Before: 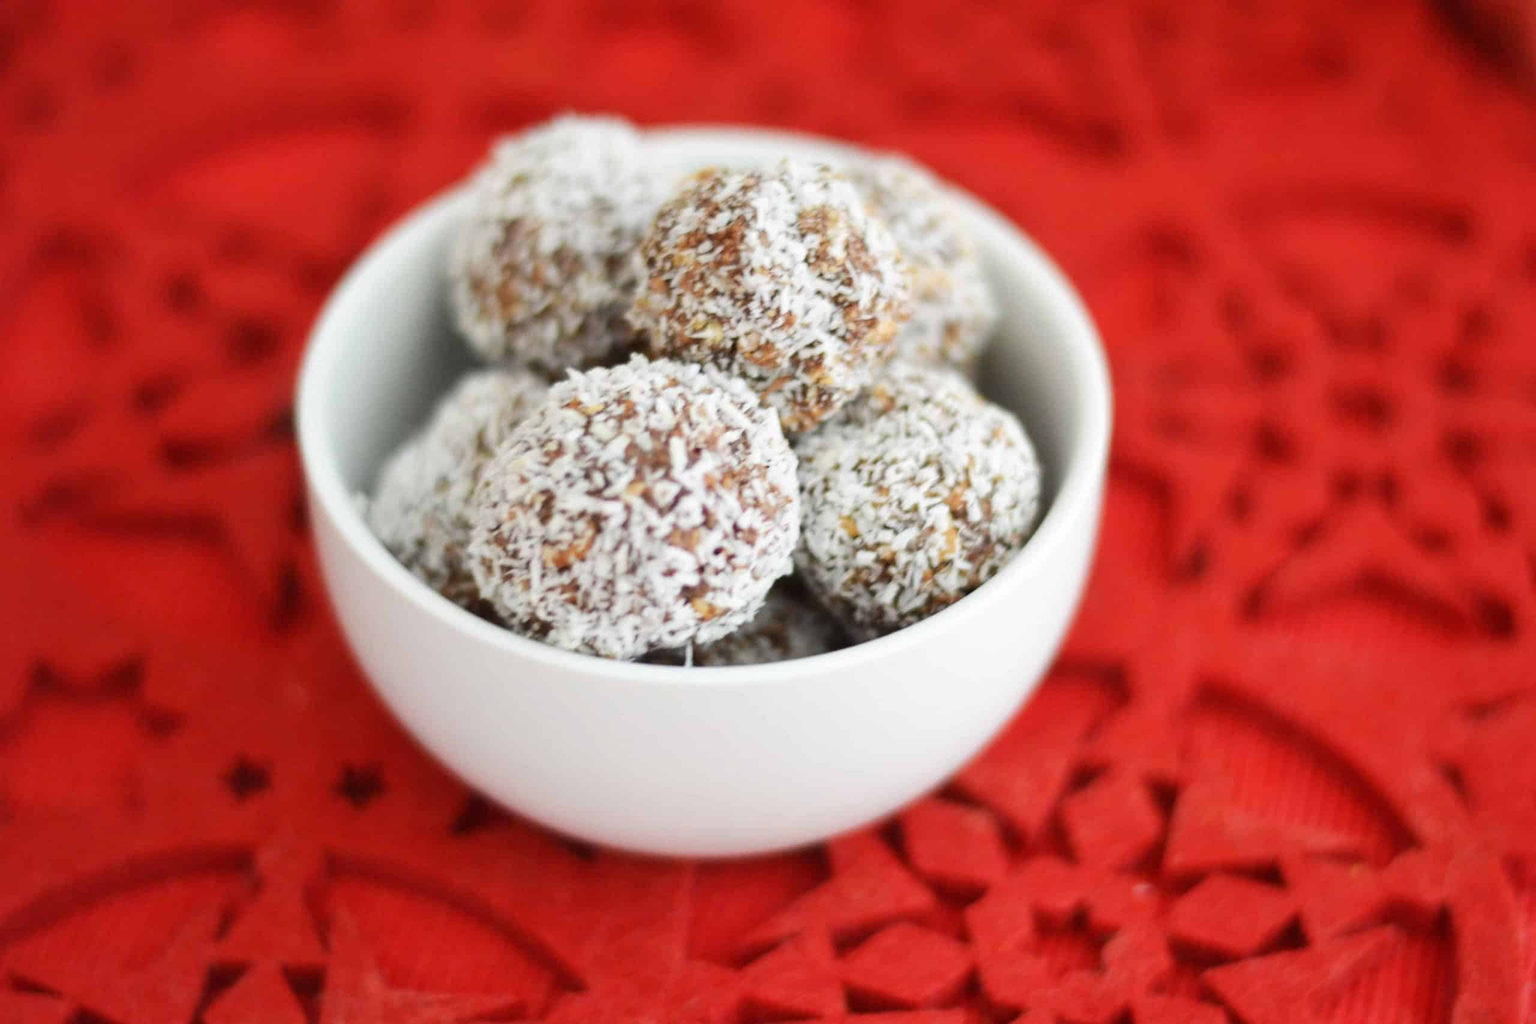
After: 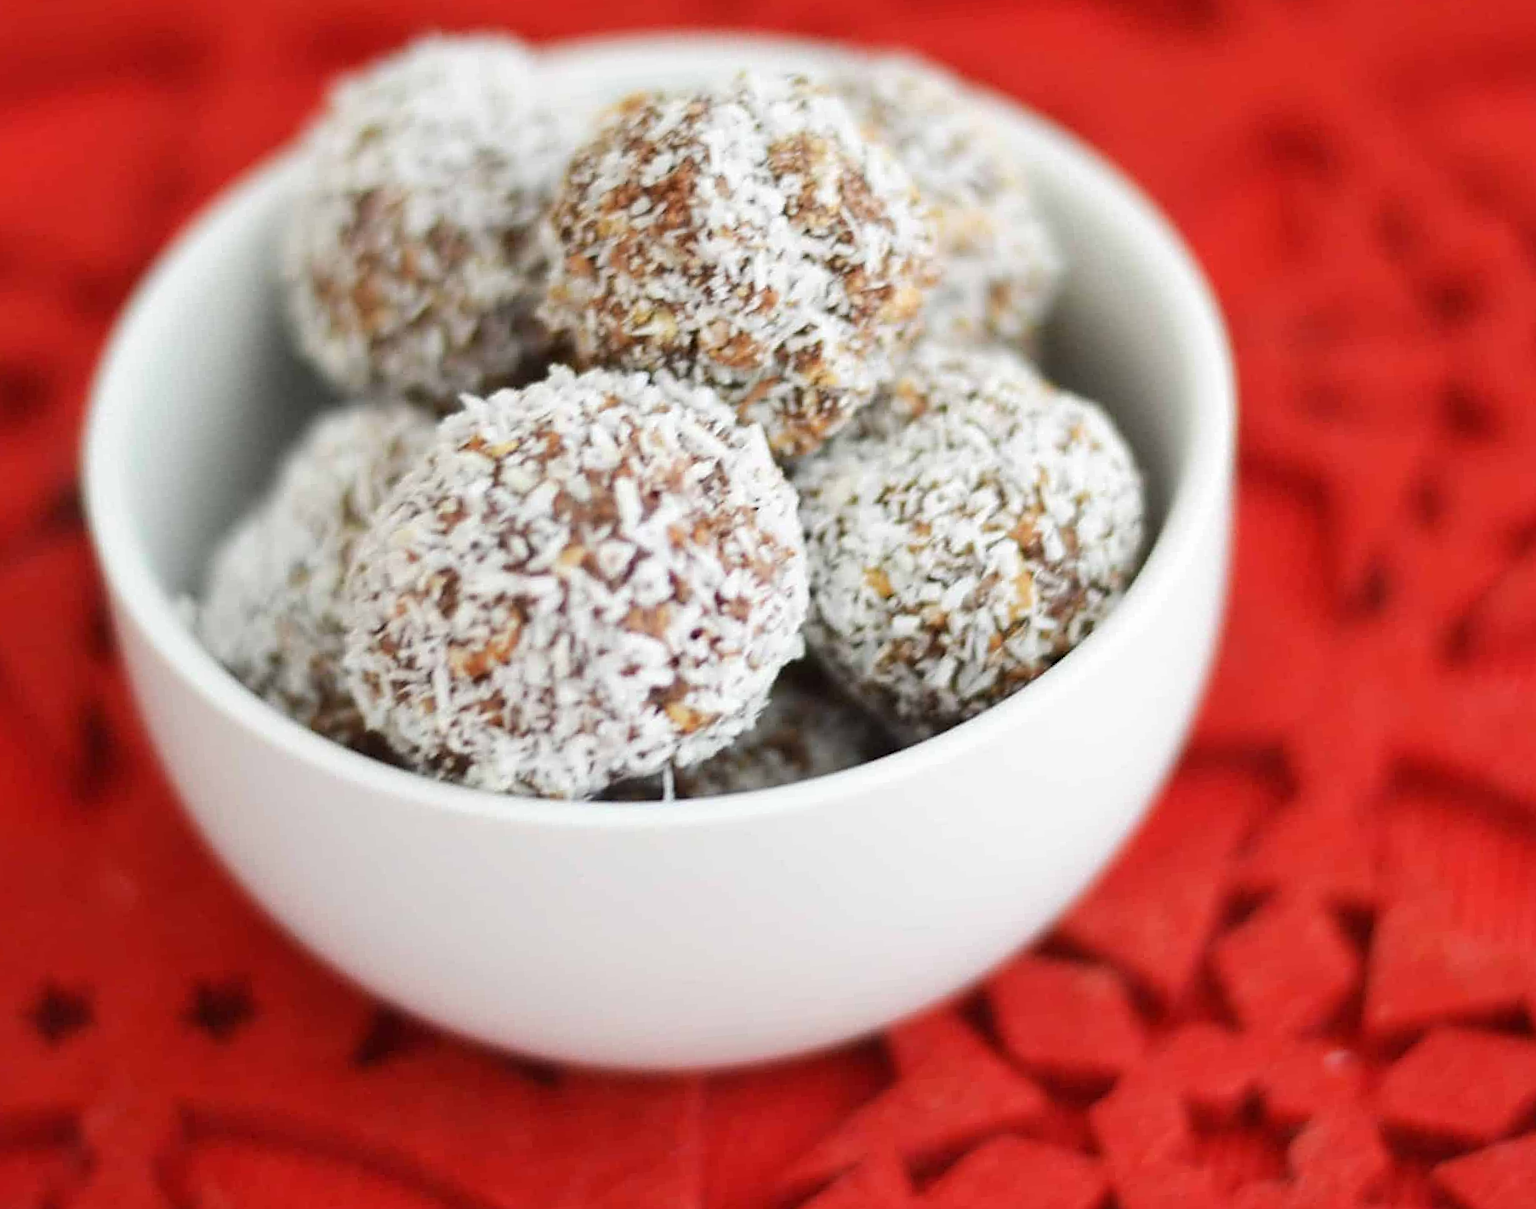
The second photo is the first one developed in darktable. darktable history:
sharpen: on, module defaults
exposure: compensate highlight preservation false
rotate and perspective: rotation -5°, crop left 0.05, crop right 0.952, crop top 0.11, crop bottom 0.89
crop and rotate: left 13.15%, top 5.251%, right 12.609%
